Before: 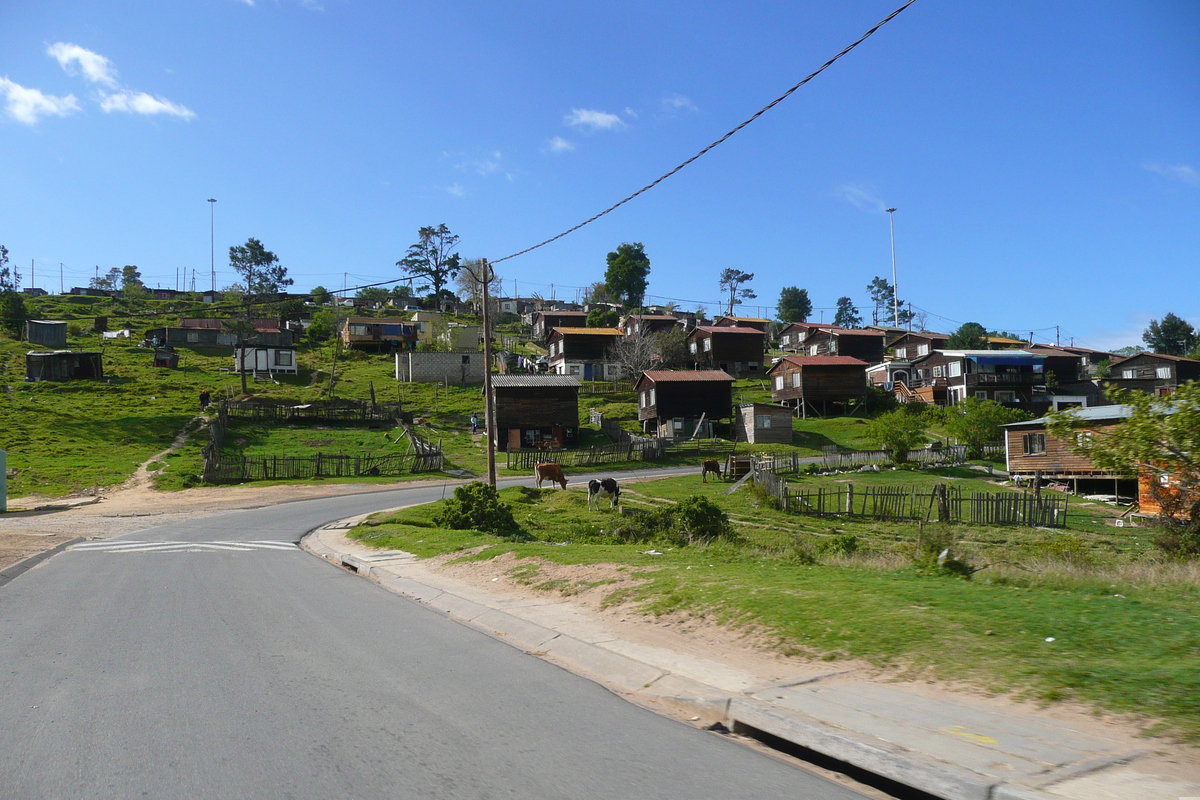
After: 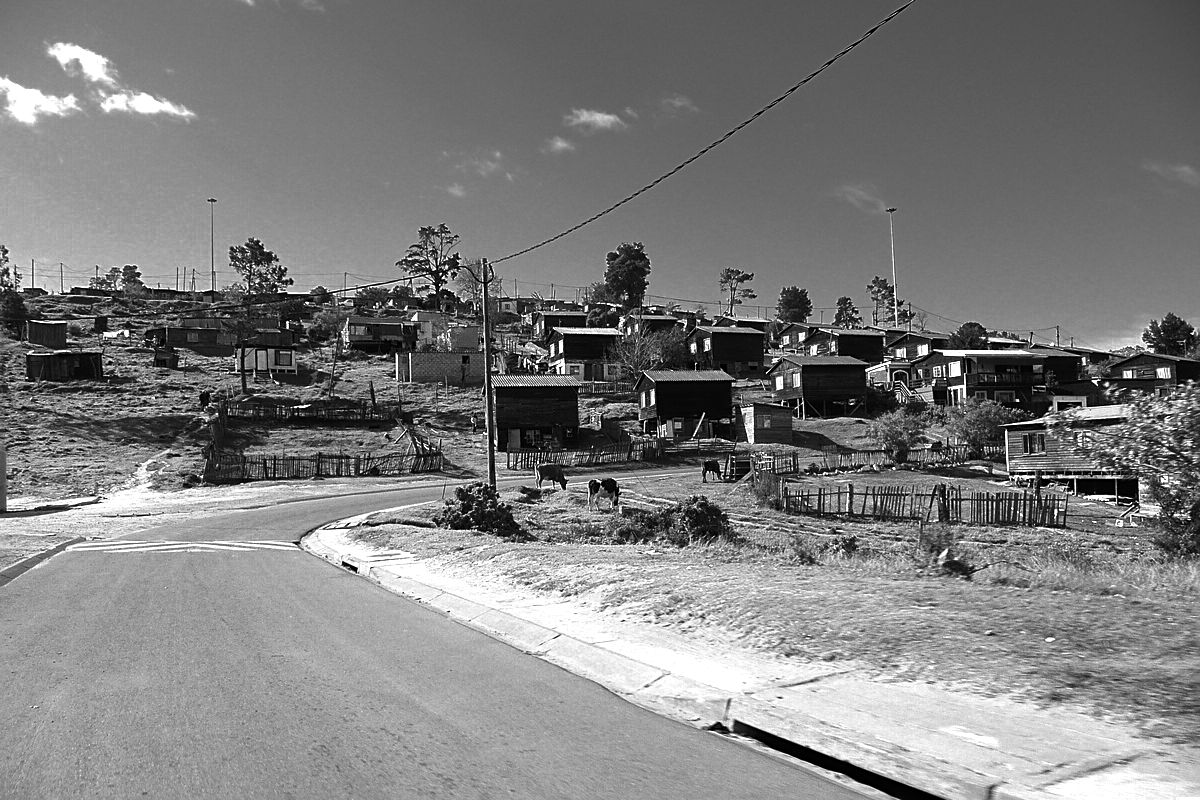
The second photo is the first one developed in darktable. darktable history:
sharpen: on, module defaults
haze removal: compatibility mode true, adaptive false
color zones: curves: ch0 [(0, 0.554) (0.146, 0.662) (0.293, 0.86) (0.503, 0.774) (0.637, 0.106) (0.74, 0.072) (0.866, 0.488) (0.998, 0.569)]; ch1 [(0, 0) (0.143, 0) (0.286, 0) (0.429, 0) (0.571, 0) (0.714, 0) (0.857, 0)]
contrast brightness saturation: contrast 0.15, brightness -0.01, saturation 0.1
color correction: highlights a* -20.17, highlights b* 20.27, shadows a* 20.03, shadows b* -20.46, saturation 0.43
